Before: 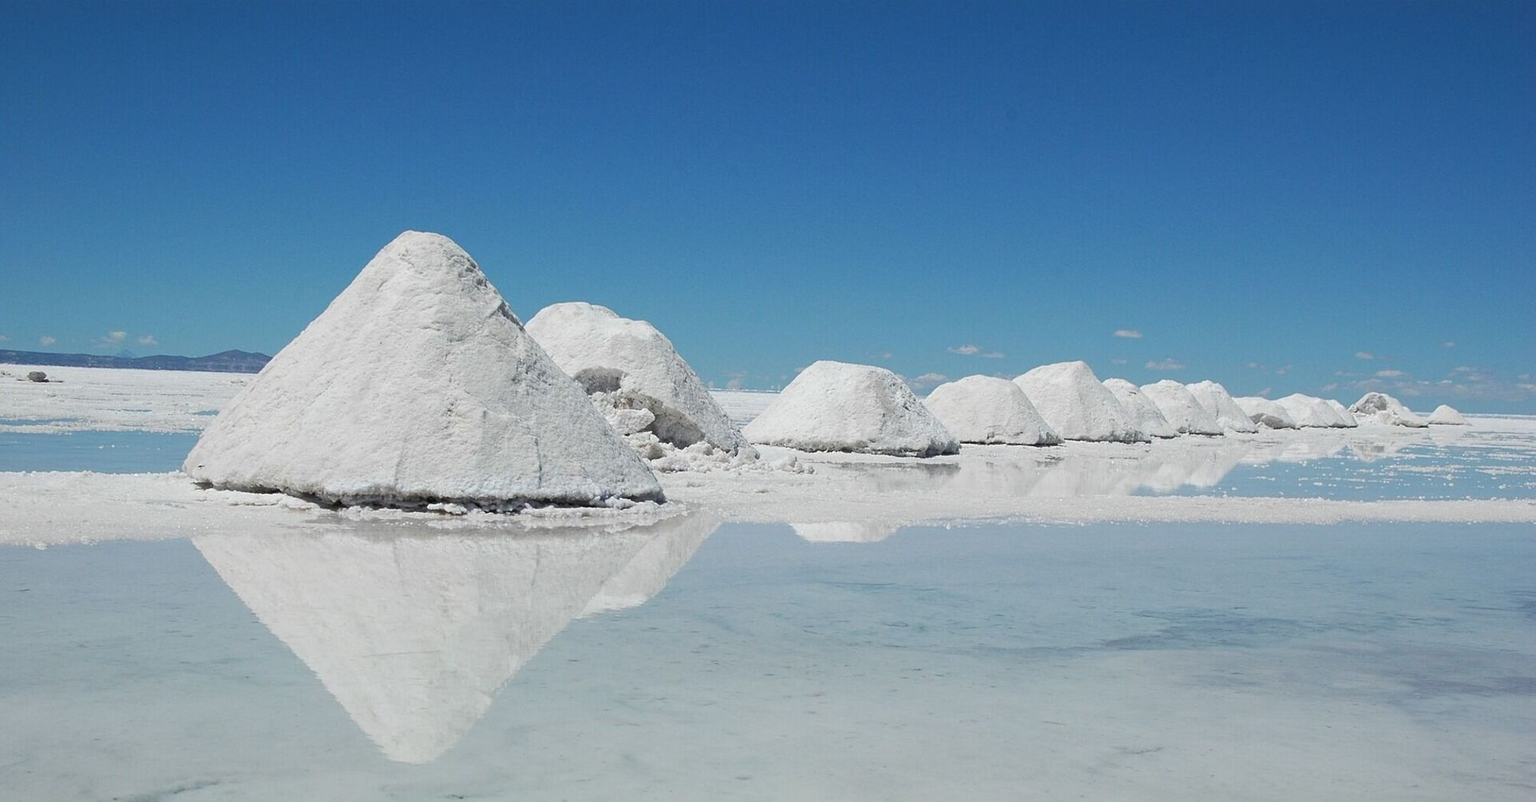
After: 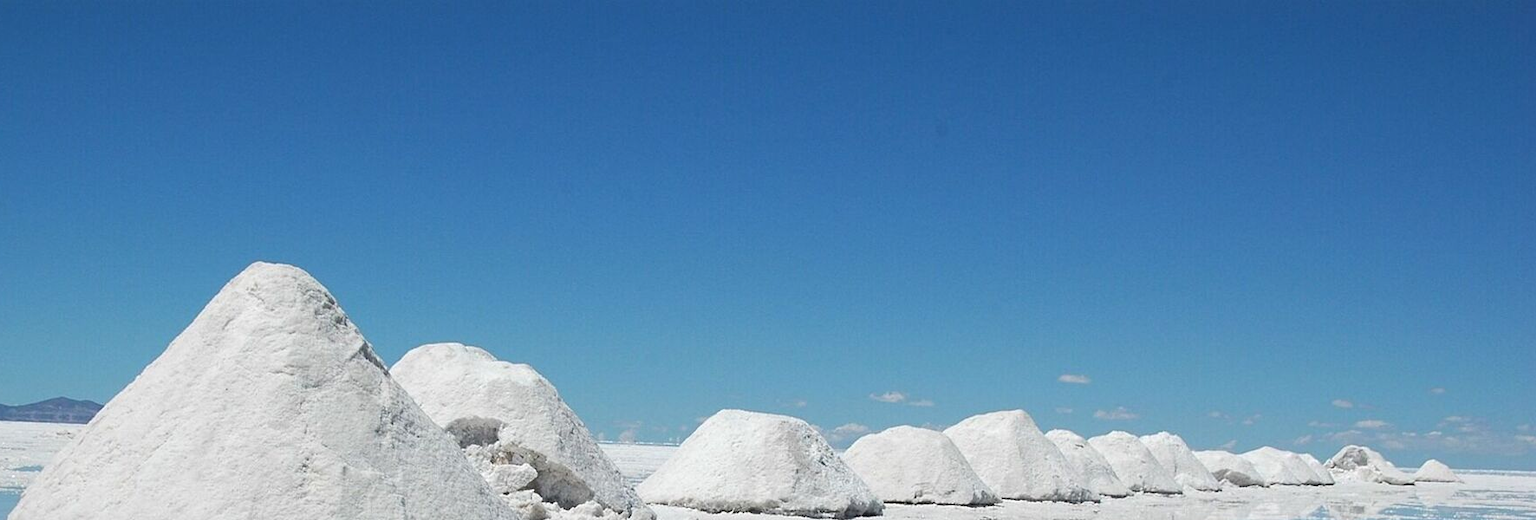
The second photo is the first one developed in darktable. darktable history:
crop and rotate: left 11.812%, bottom 42.776%
exposure: exposure 0.2 EV, compensate highlight preservation false
